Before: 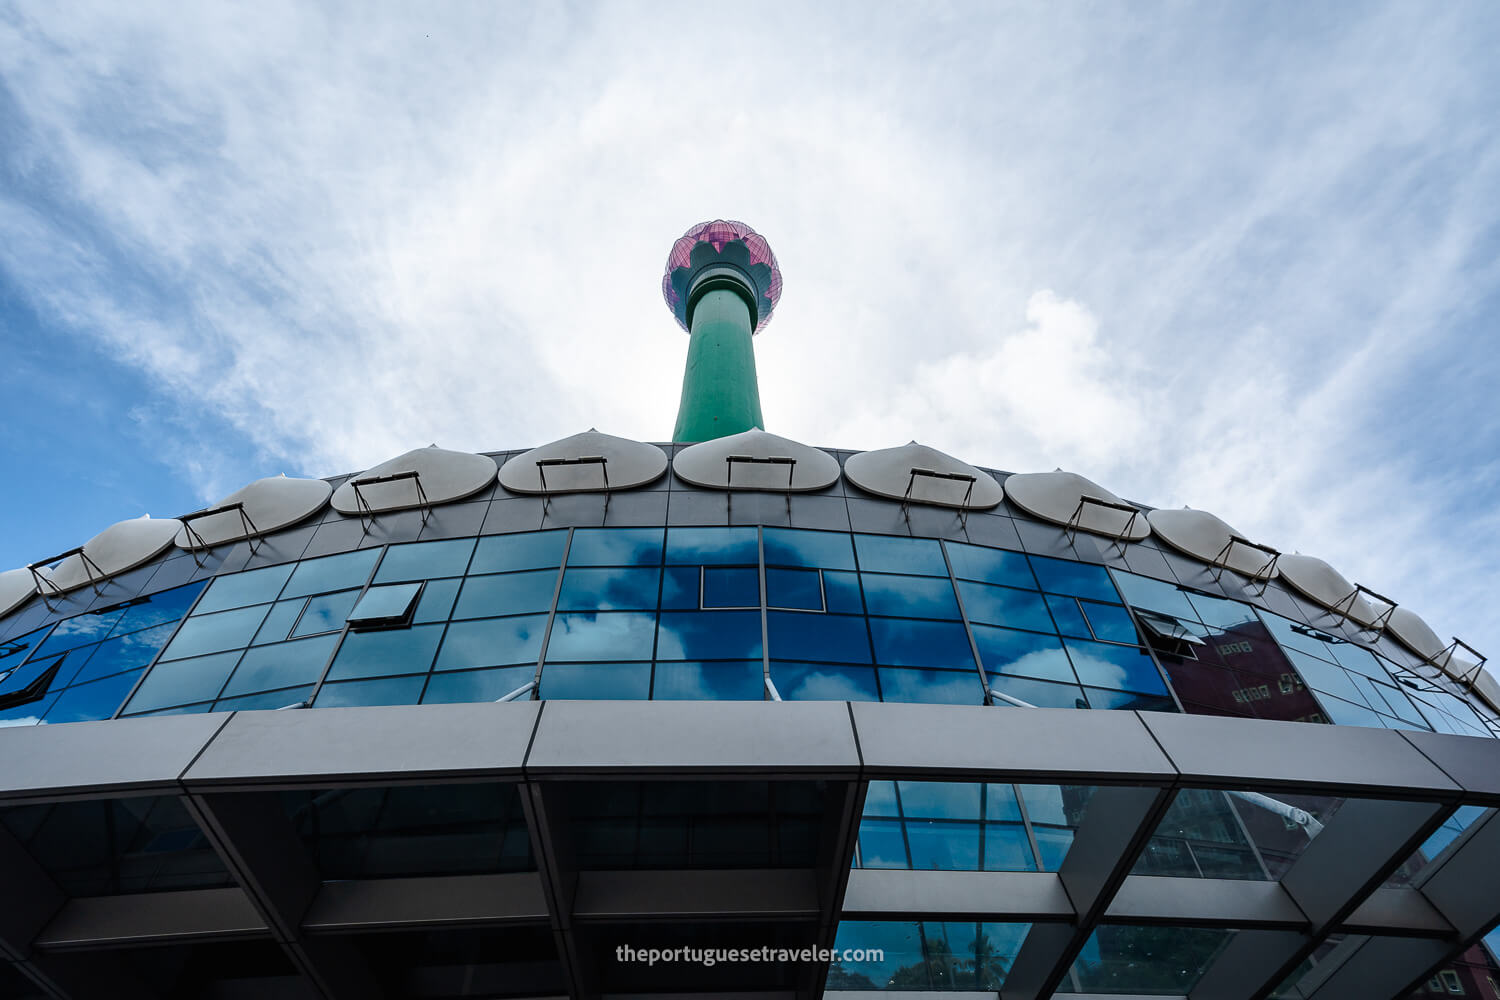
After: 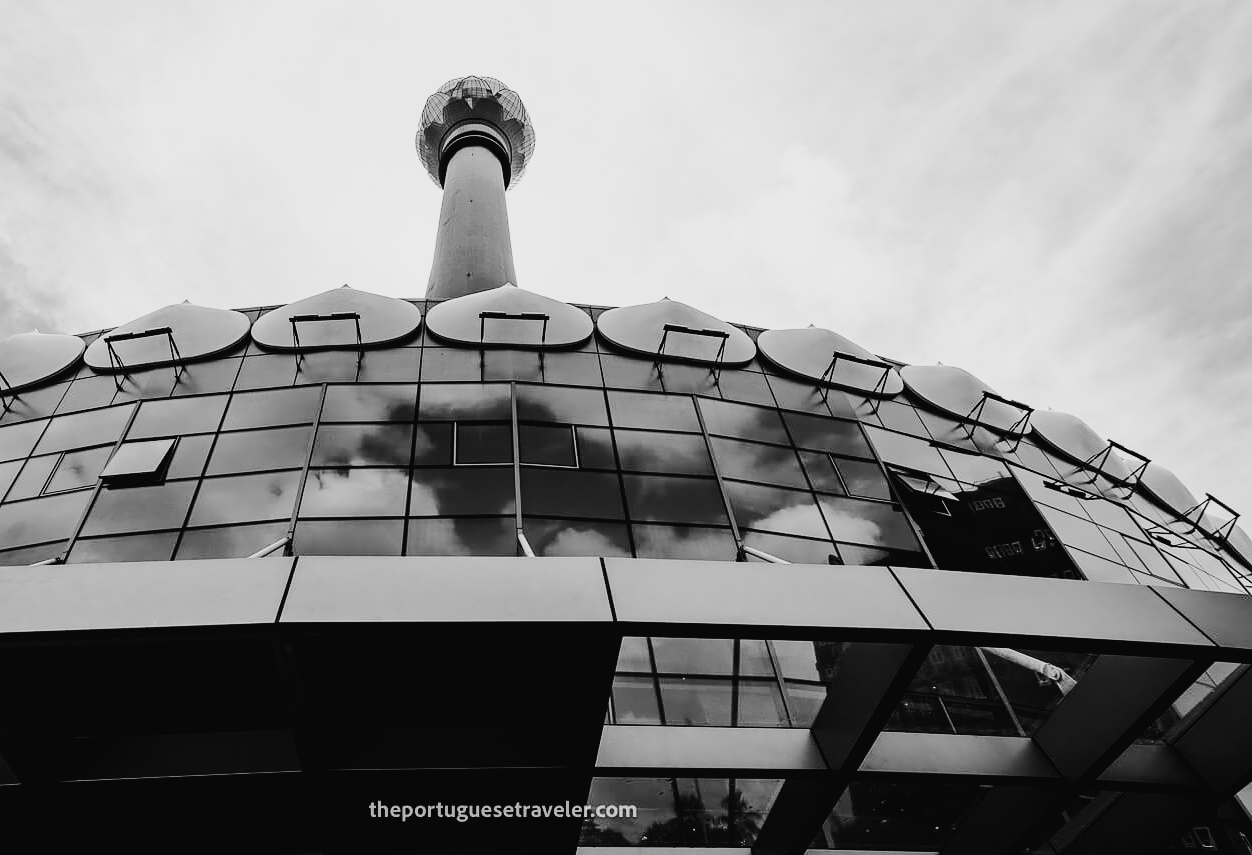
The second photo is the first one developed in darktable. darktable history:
tone equalizer: smoothing diameter 2.03%, edges refinement/feathering 19.94, mask exposure compensation -1.57 EV, filter diffusion 5
crop: left 16.47%, top 14.471%
filmic rgb: black relative exposure -5.01 EV, white relative exposure 3.56 EV, hardness 3.18, contrast 1.193, highlights saturation mix -48.93%, add noise in highlights 0.001, color science v3 (2019), use custom middle-gray values true, contrast in highlights soft
contrast equalizer: octaves 7, y [[0.5 ×4, 0.525, 0.667], [0.5 ×6], [0.5 ×6], [0 ×4, 0.042, 0], [0, 0, 0.004, 0.1, 0.191, 0.131]]
tone curve: curves: ch0 [(0.003, 0.023) (0.071, 0.052) (0.236, 0.197) (0.466, 0.557) (0.644, 0.748) (0.803, 0.88) (0.994, 0.968)]; ch1 [(0, 0) (0.262, 0.227) (0.417, 0.386) (0.469, 0.467) (0.502, 0.498) (0.528, 0.53) (0.573, 0.57) (0.605, 0.621) (0.644, 0.671) (0.686, 0.728) (0.994, 0.987)]; ch2 [(0, 0) (0.262, 0.188) (0.385, 0.353) (0.427, 0.424) (0.495, 0.493) (0.515, 0.534) (0.547, 0.556) (0.589, 0.613) (0.644, 0.748) (1, 1)], preserve colors none
